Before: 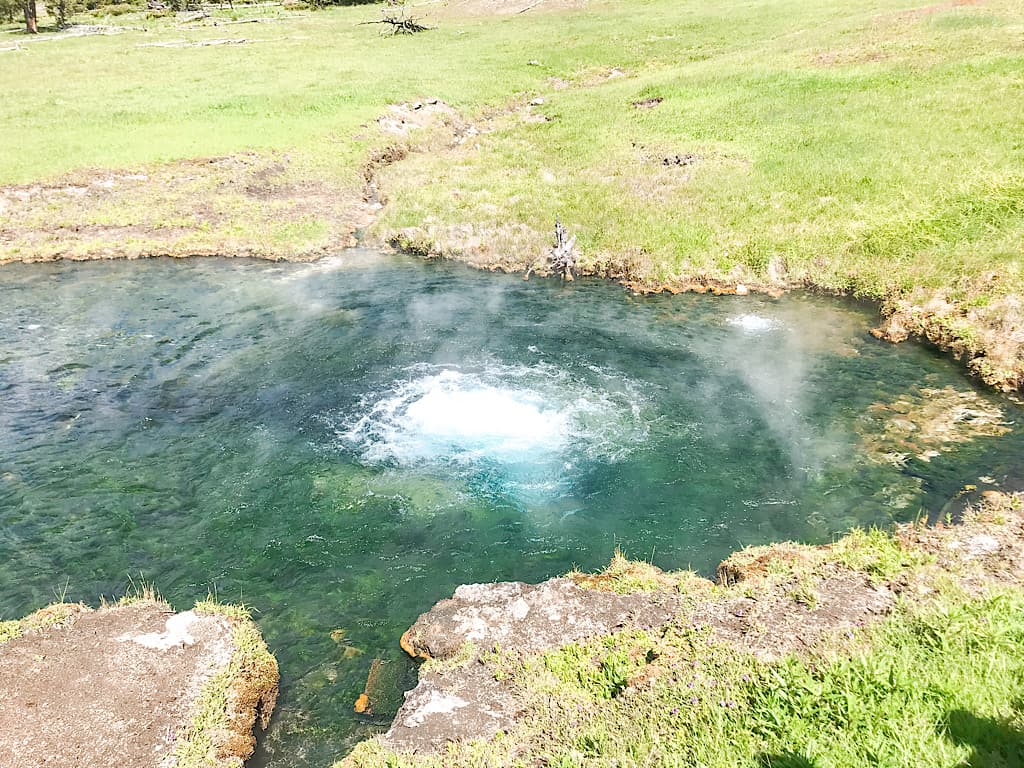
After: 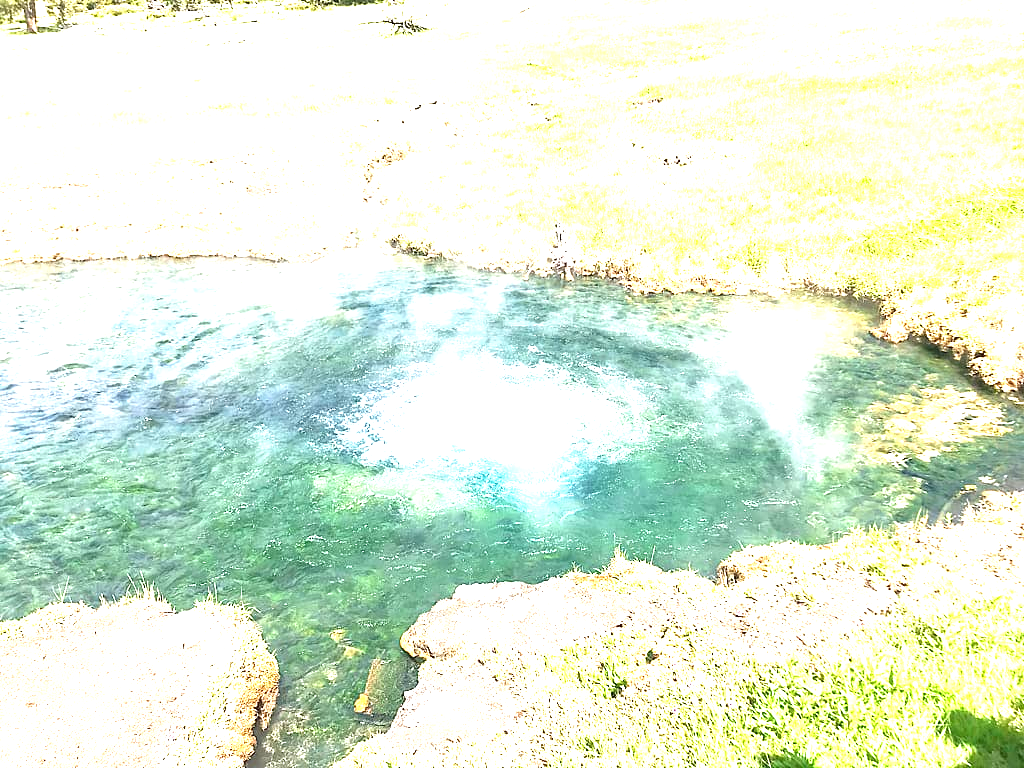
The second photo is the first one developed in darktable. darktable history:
exposure: black level correction 0, exposure 1.66 EV, compensate highlight preservation false
